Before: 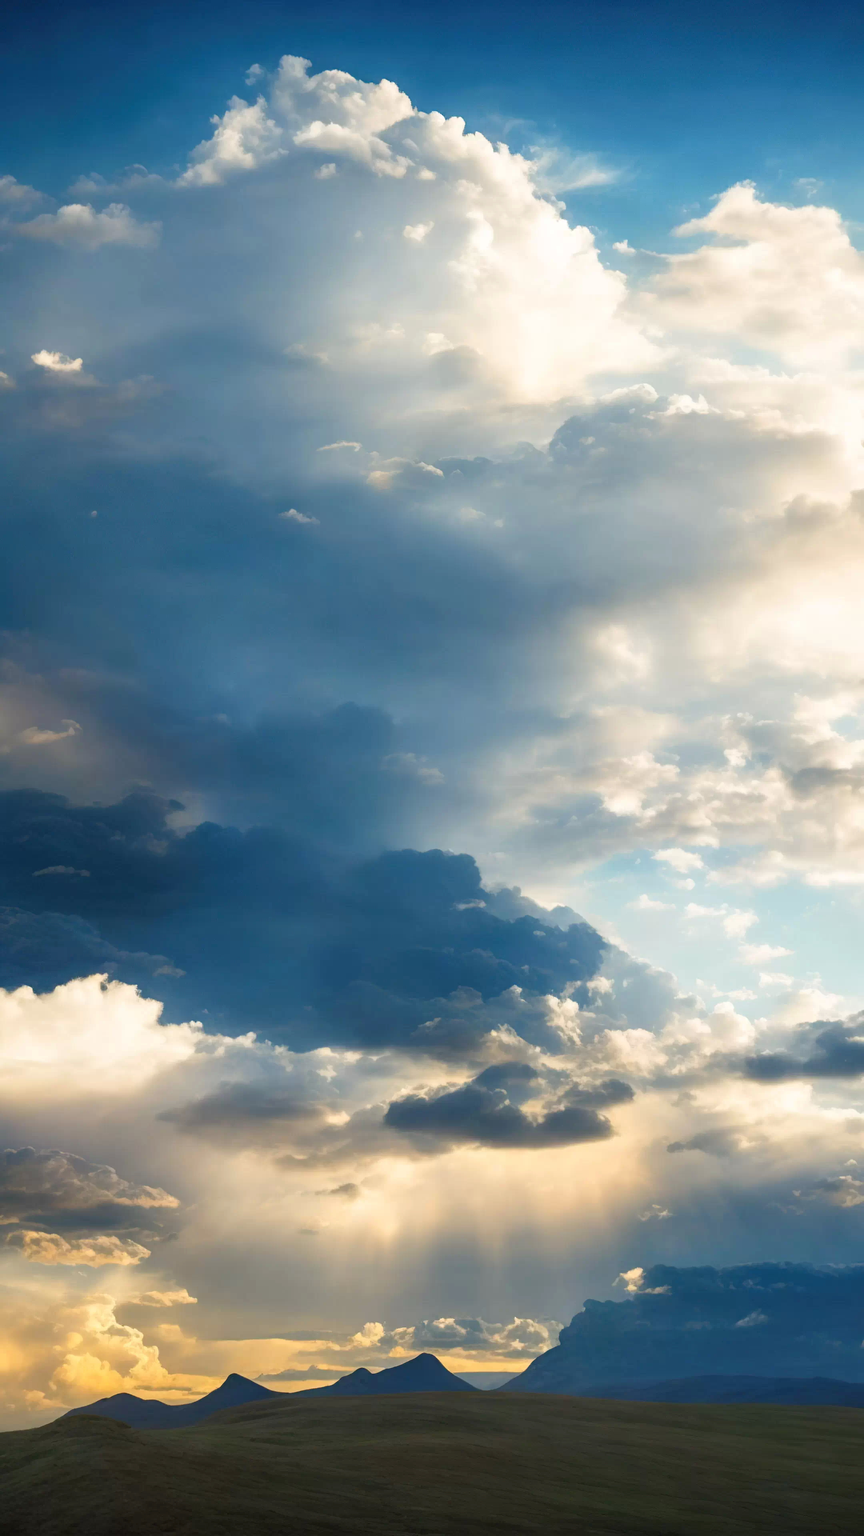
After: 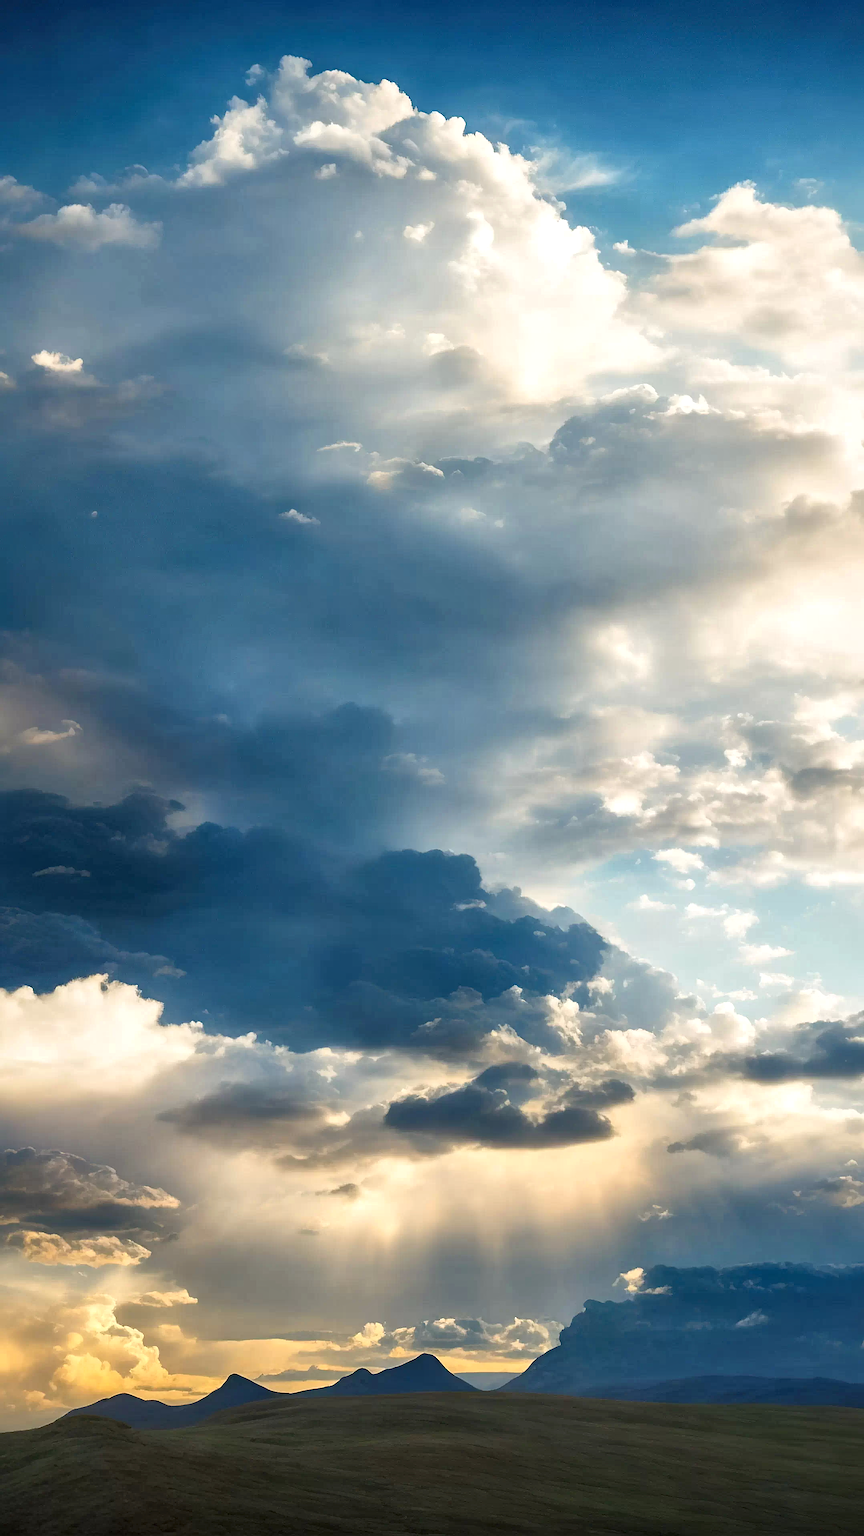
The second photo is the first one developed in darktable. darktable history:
local contrast: mode bilateral grid, contrast 20, coarseness 100, detail 150%, midtone range 0.2
sharpen: radius 1.4, amount 1.25, threshold 0.7
